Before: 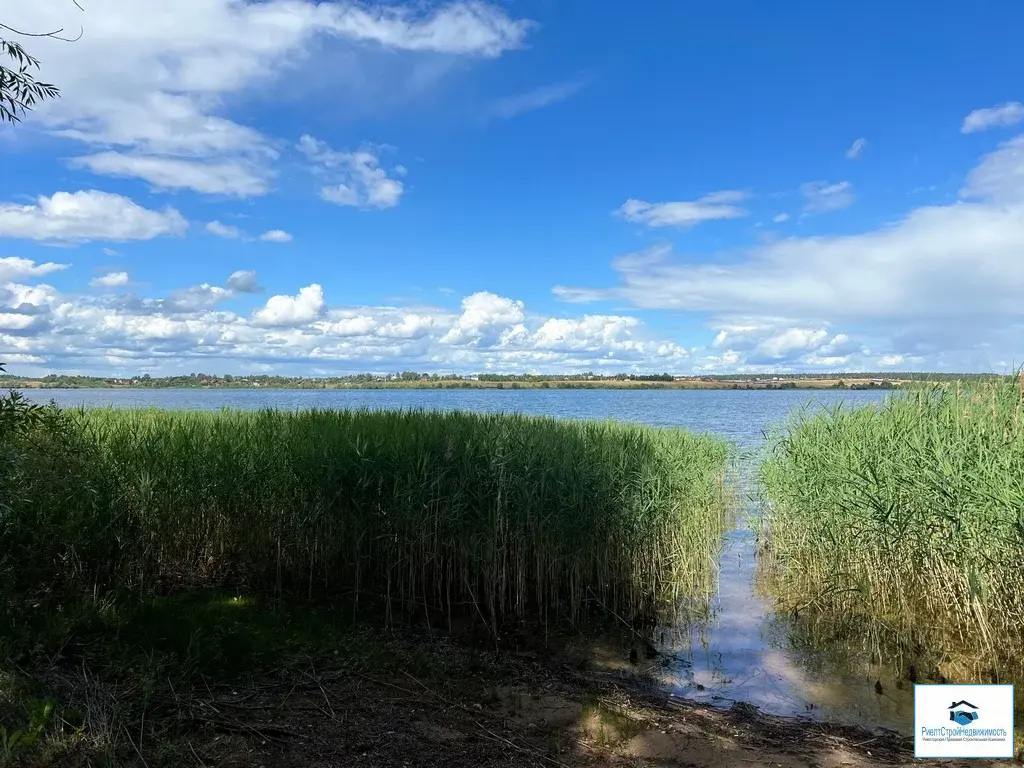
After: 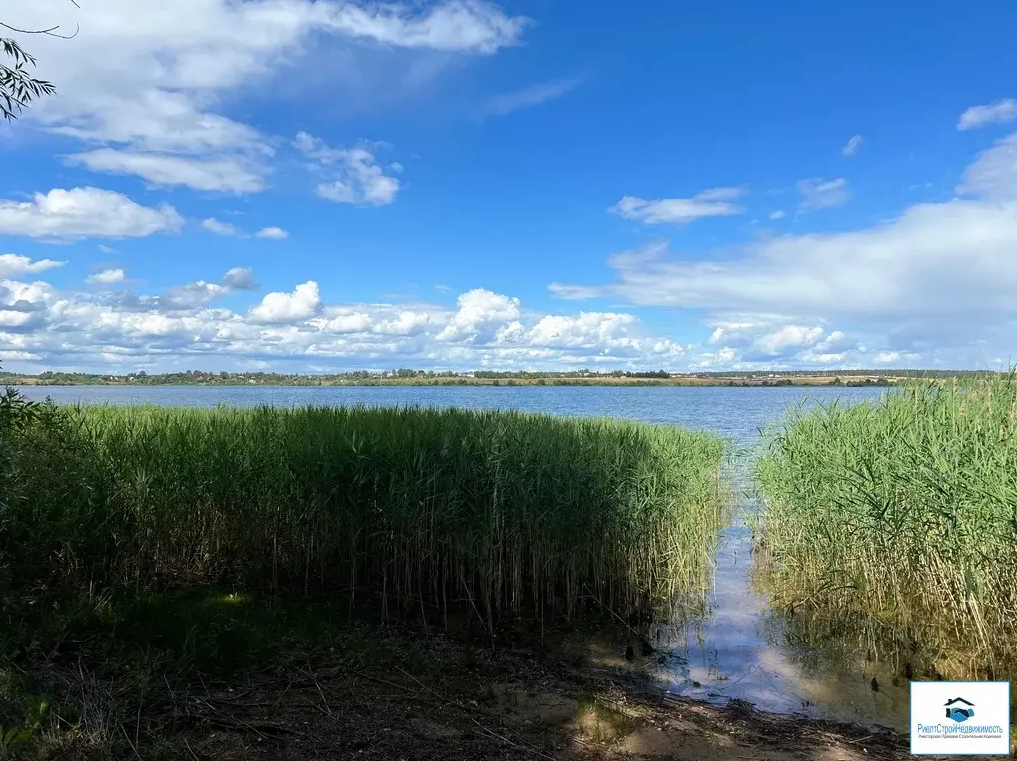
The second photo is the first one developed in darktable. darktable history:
tone equalizer: on, module defaults
crop: left 0.434%, top 0.485%, right 0.244%, bottom 0.386%
white balance: emerald 1
